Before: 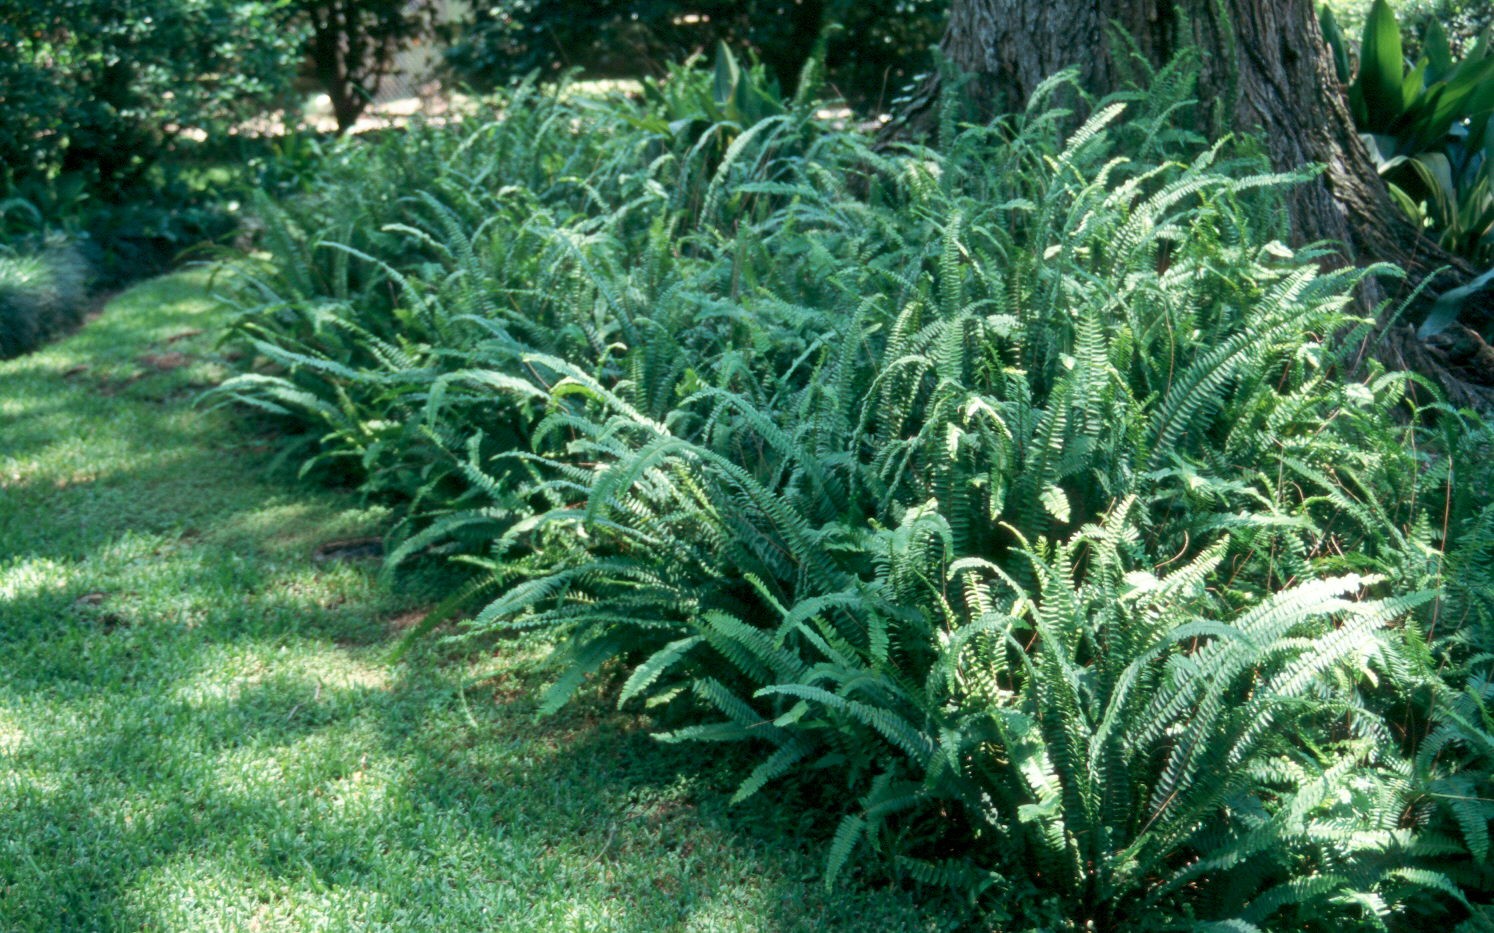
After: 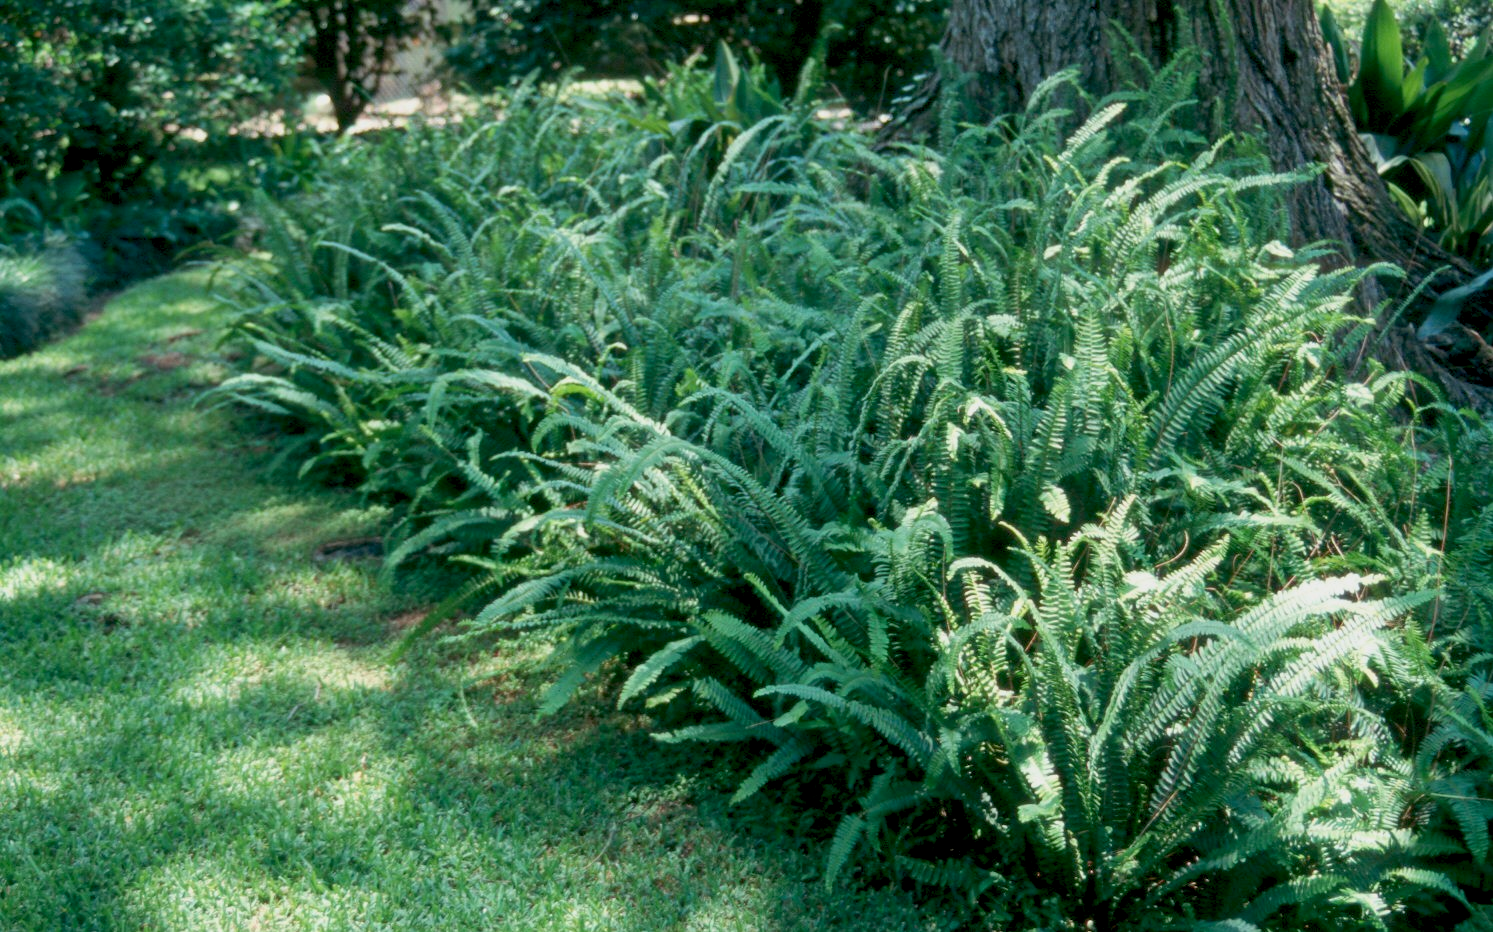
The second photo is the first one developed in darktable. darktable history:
color balance rgb: global offset › luminance -0.467%, perceptual saturation grading › global saturation 0.769%, contrast -9.439%
